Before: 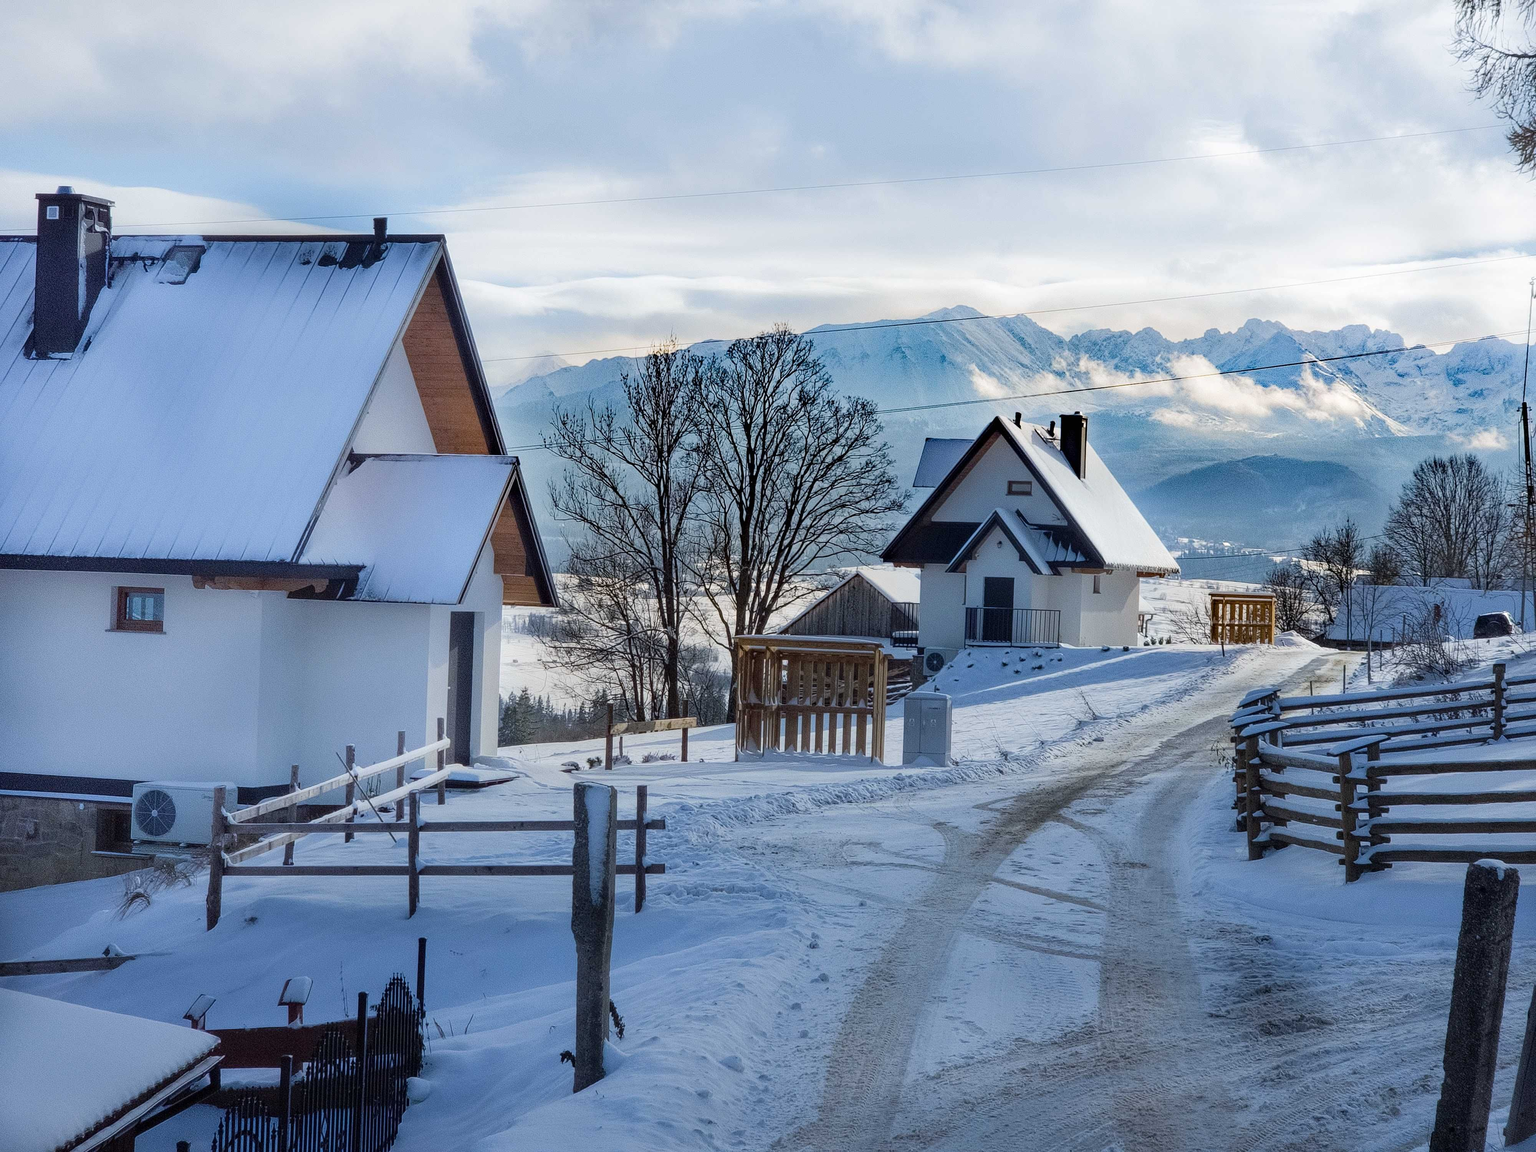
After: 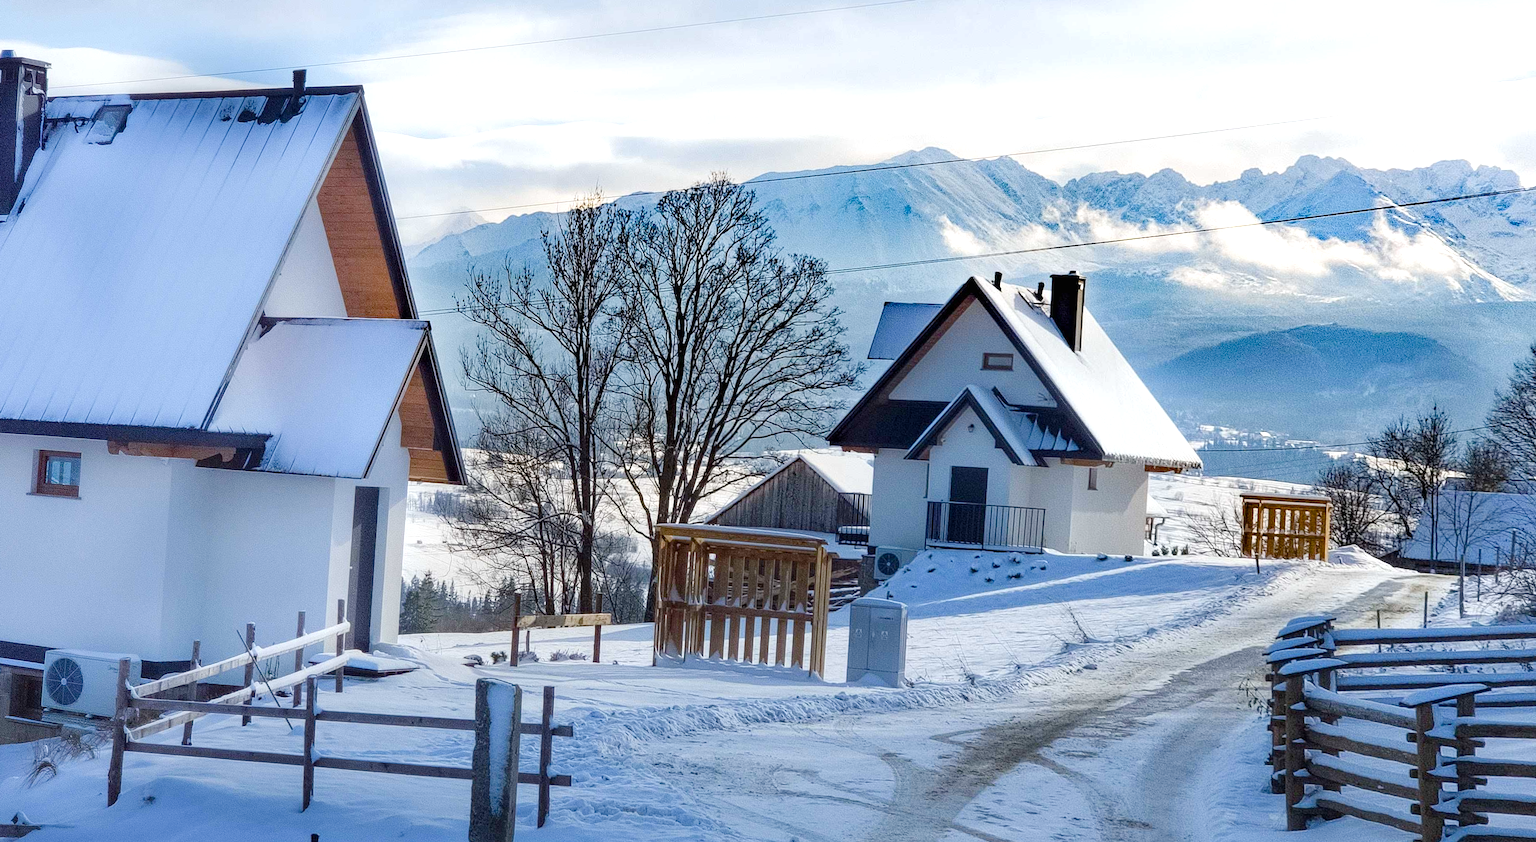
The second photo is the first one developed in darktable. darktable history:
crop and rotate: left 2.425%, top 11.305%, right 9.6%, bottom 15.08%
rotate and perspective: rotation 1.69°, lens shift (vertical) -0.023, lens shift (horizontal) -0.291, crop left 0.025, crop right 0.988, crop top 0.092, crop bottom 0.842
color balance rgb: perceptual saturation grading › global saturation 20%, perceptual saturation grading › highlights -50%, perceptual saturation grading › shadows 30%, perceptual brilliance grading › global brilliance 10%, perceptual brilliance grading › shadows 15%
